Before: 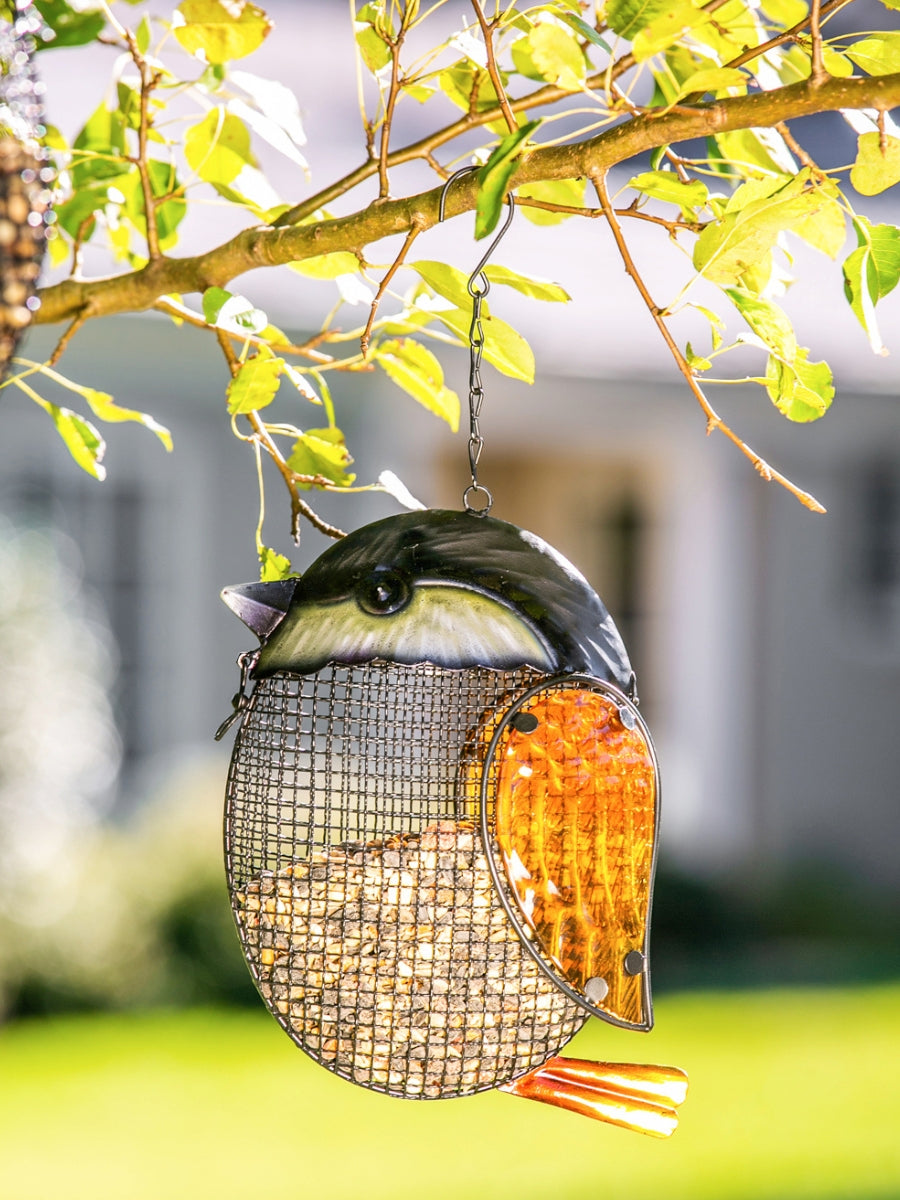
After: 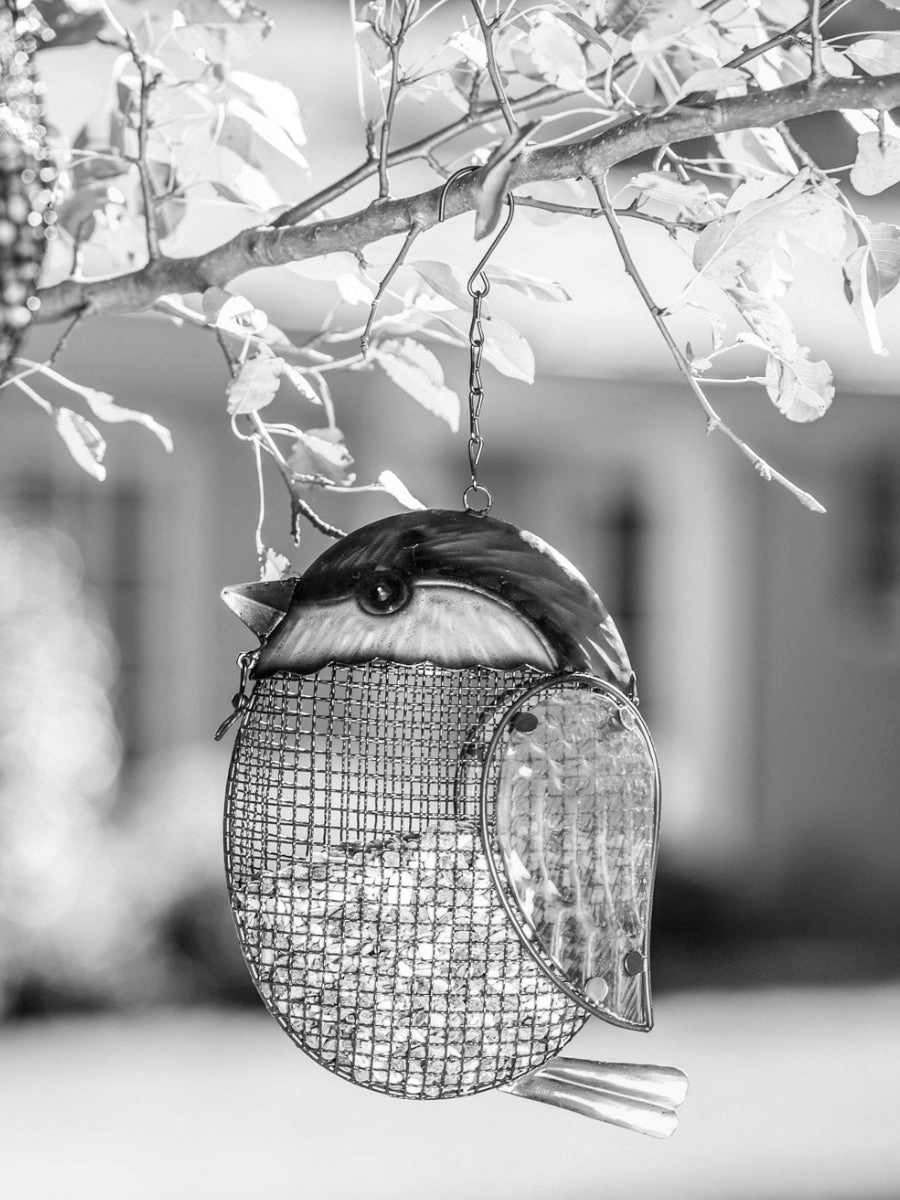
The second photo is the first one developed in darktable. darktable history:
monochrome: on, module defaults
local contrast: mode bilateral grid, contrast 15, coarseness 36, detail 105%, midtone range 0.2
